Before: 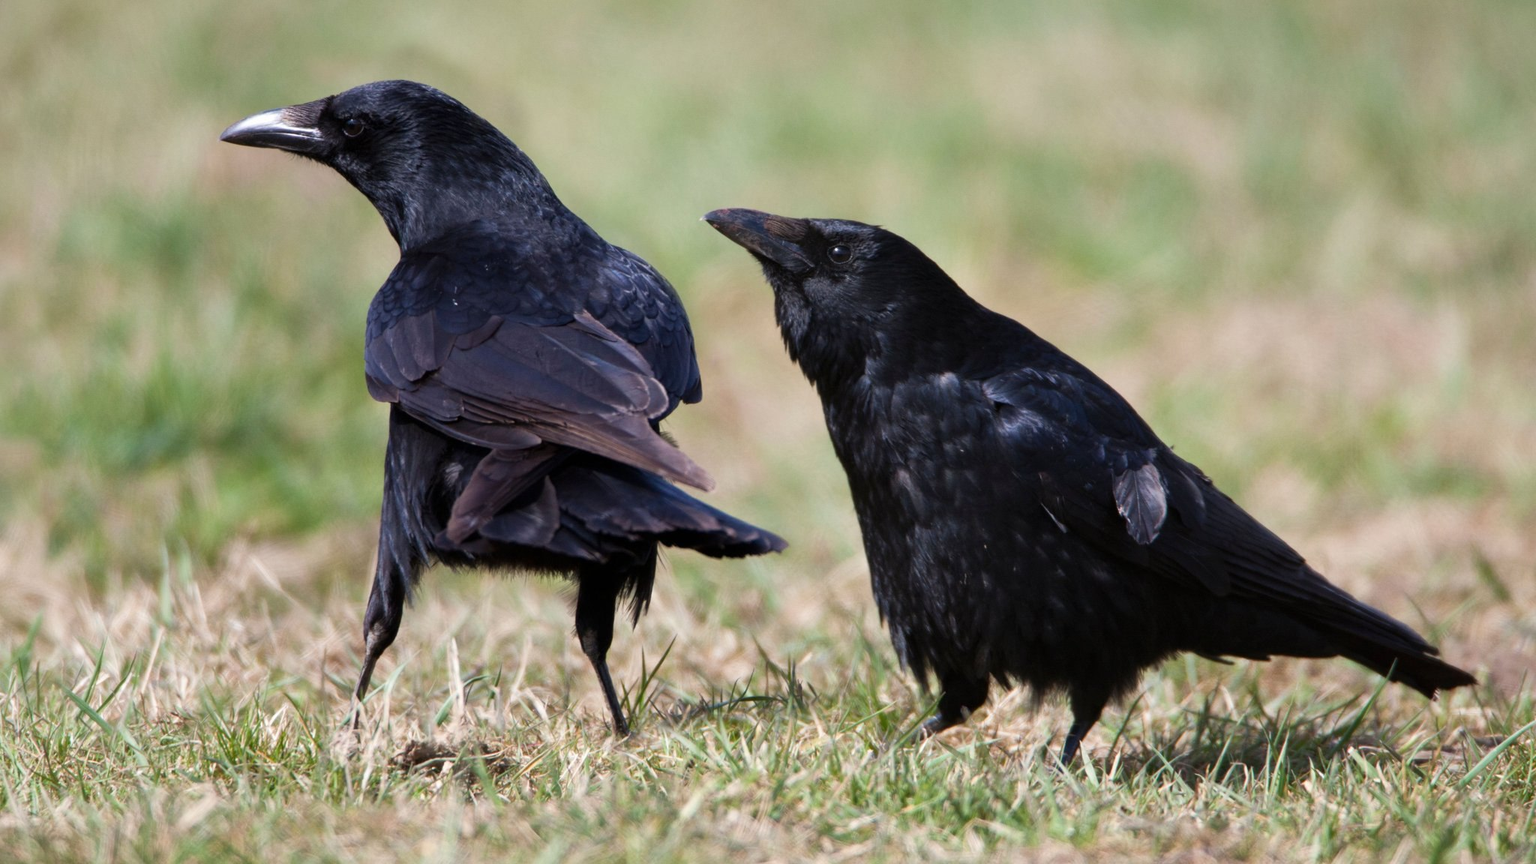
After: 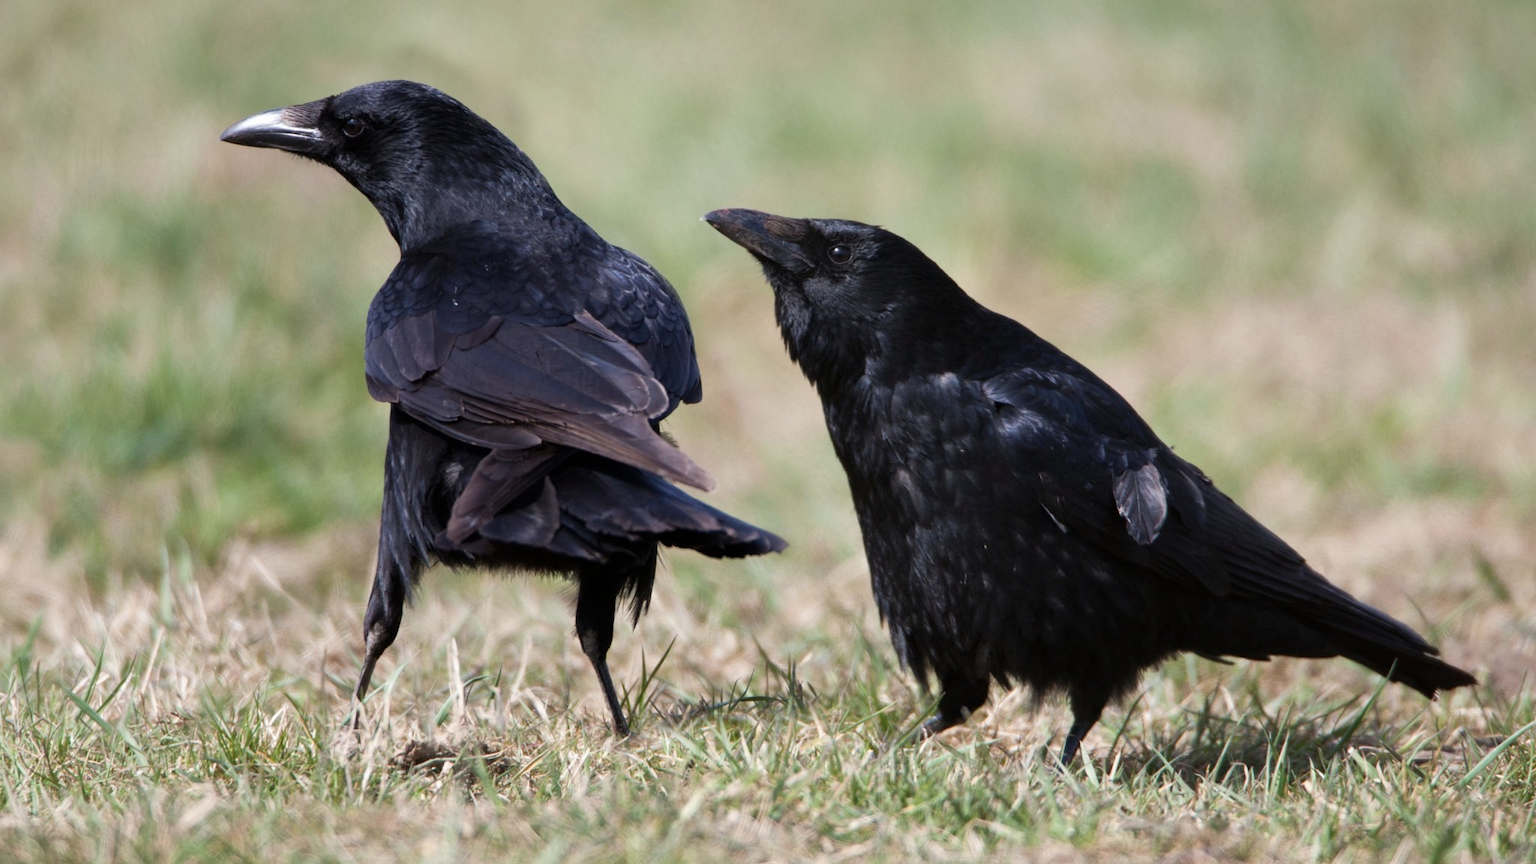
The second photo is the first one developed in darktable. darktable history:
color correction: highlights b* 0.013, saturation 0.854
